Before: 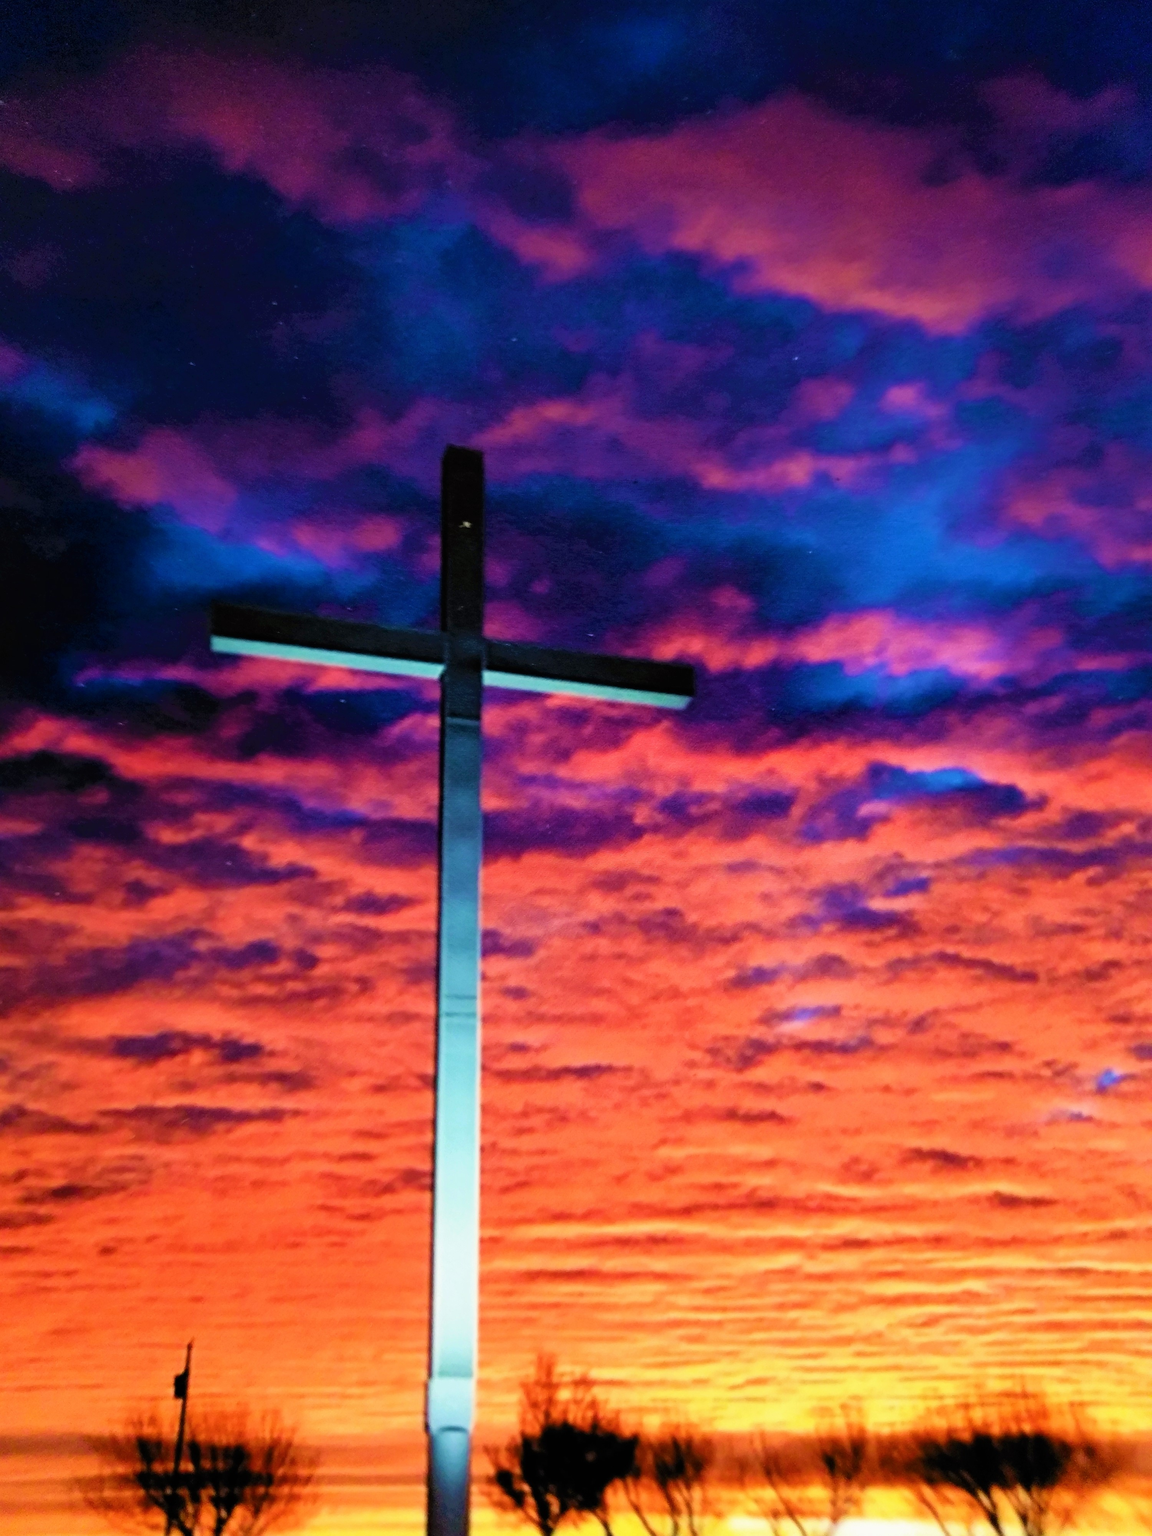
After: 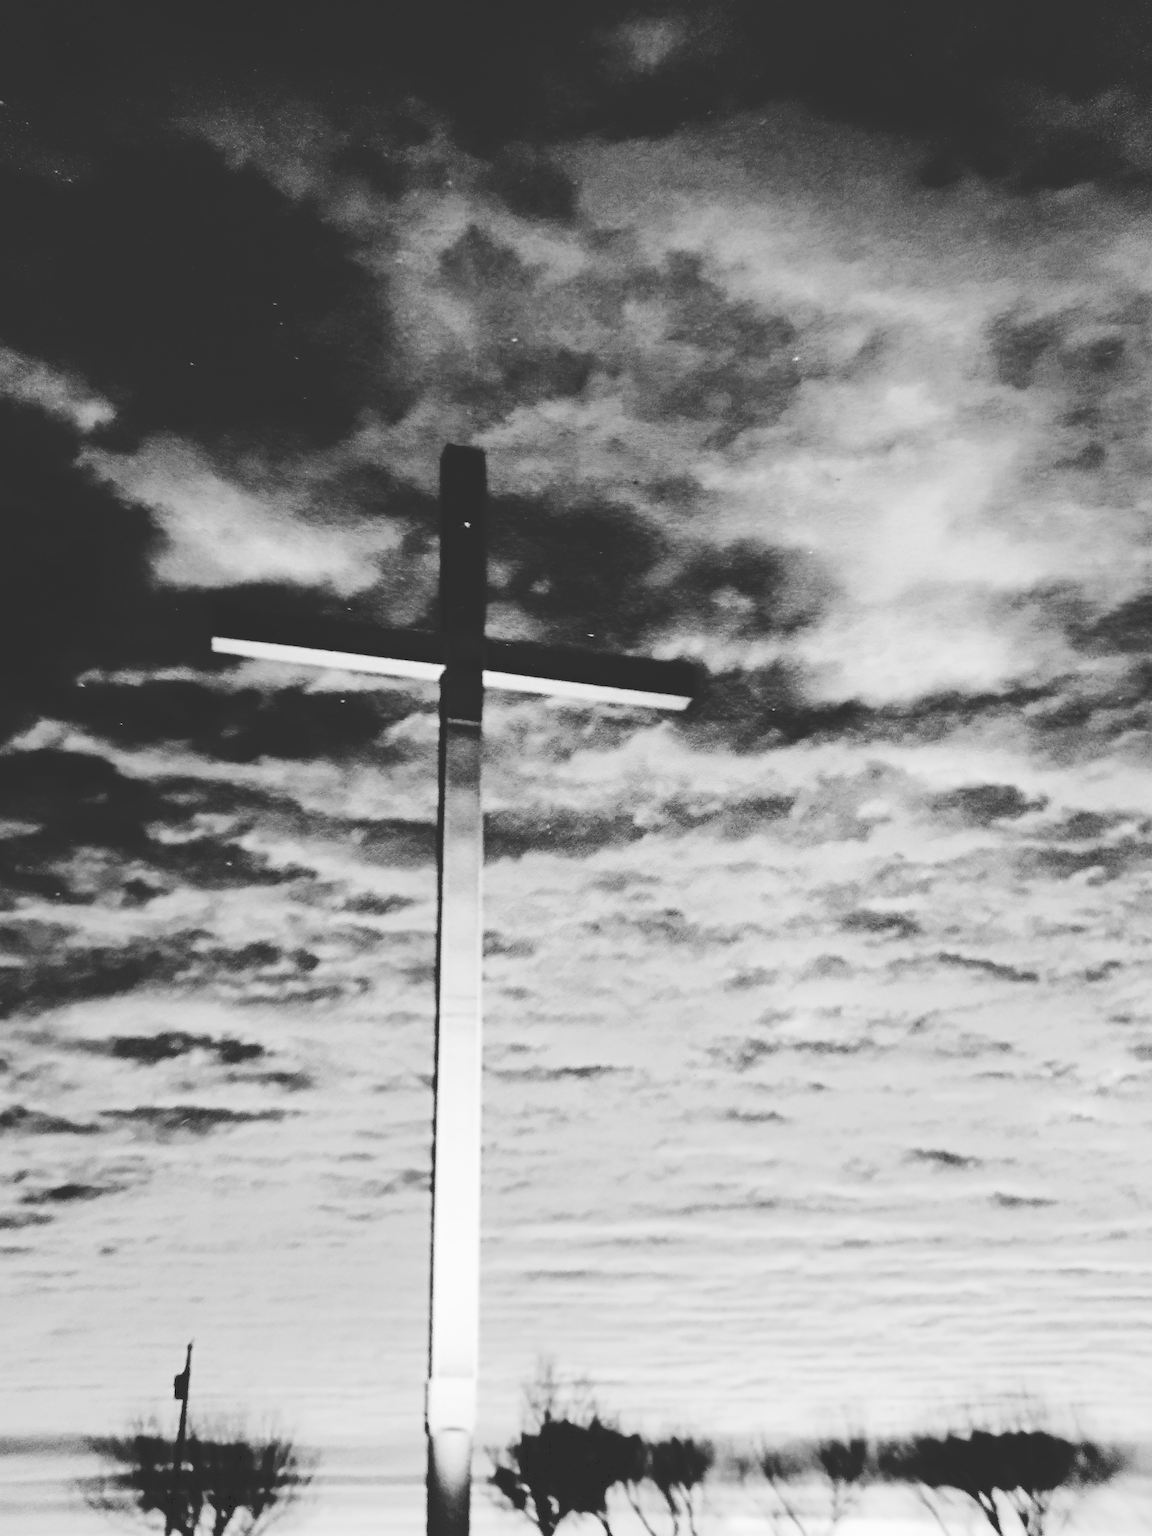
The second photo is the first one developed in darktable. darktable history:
tone curve: curves: ch0 [(0, 0) (0.003, 0.184) (0.011, 0.184) (0.025, 0.189) (0.044, 0.192) (0.069, 0.194) (0.1, 0.2) (0.136, 0.202) (0.177, 0.206) (0.224, 0.214) (0.277, 0.243) (0.335, 0.297) (0.399, 0.39) (0.468, 0.508) (0.543, 0.653) (0.623, 0.754) (0.709, 0.834) (0.801, 0.887) (0.898, 0.925) (1, 1)], preserve colors none
base curve: curves: ch0 [(0, 0) (0.028, 0.03) (0.121, 0.232) (0.46, 0.748) (0.859, 0.968) (1, 1)]
color calibration: output gray [0.253, 0.26, 0.487, 0], gray › normalize channels true, illuminant same as pipeline (D50), adaptation XYZ, x 0.346, y 0.359, gamut compression 0
